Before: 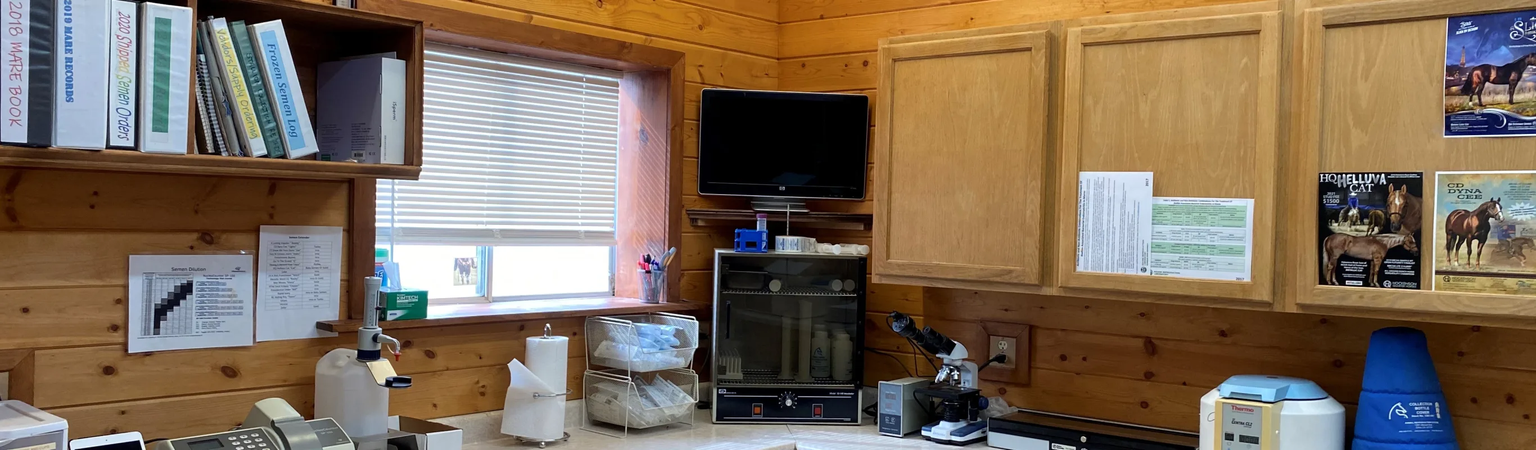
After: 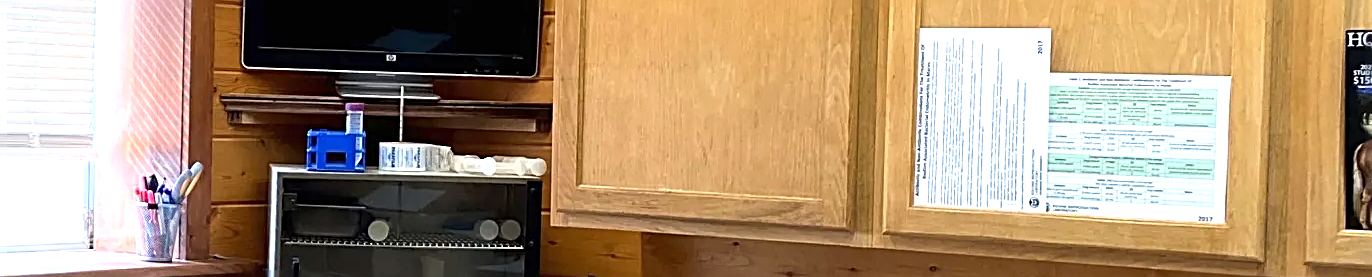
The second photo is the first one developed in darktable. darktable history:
crop: left 36.607%, top 34.735%, right 13.146%, bottom 30.611%
exposure: black level correction 0, exposure 1 EV, compensate exposure bias true, compensate highlight preservation false
sharpen: radius 2.584, amount 0.688
color contrast: green-magenta contrast 0.96
